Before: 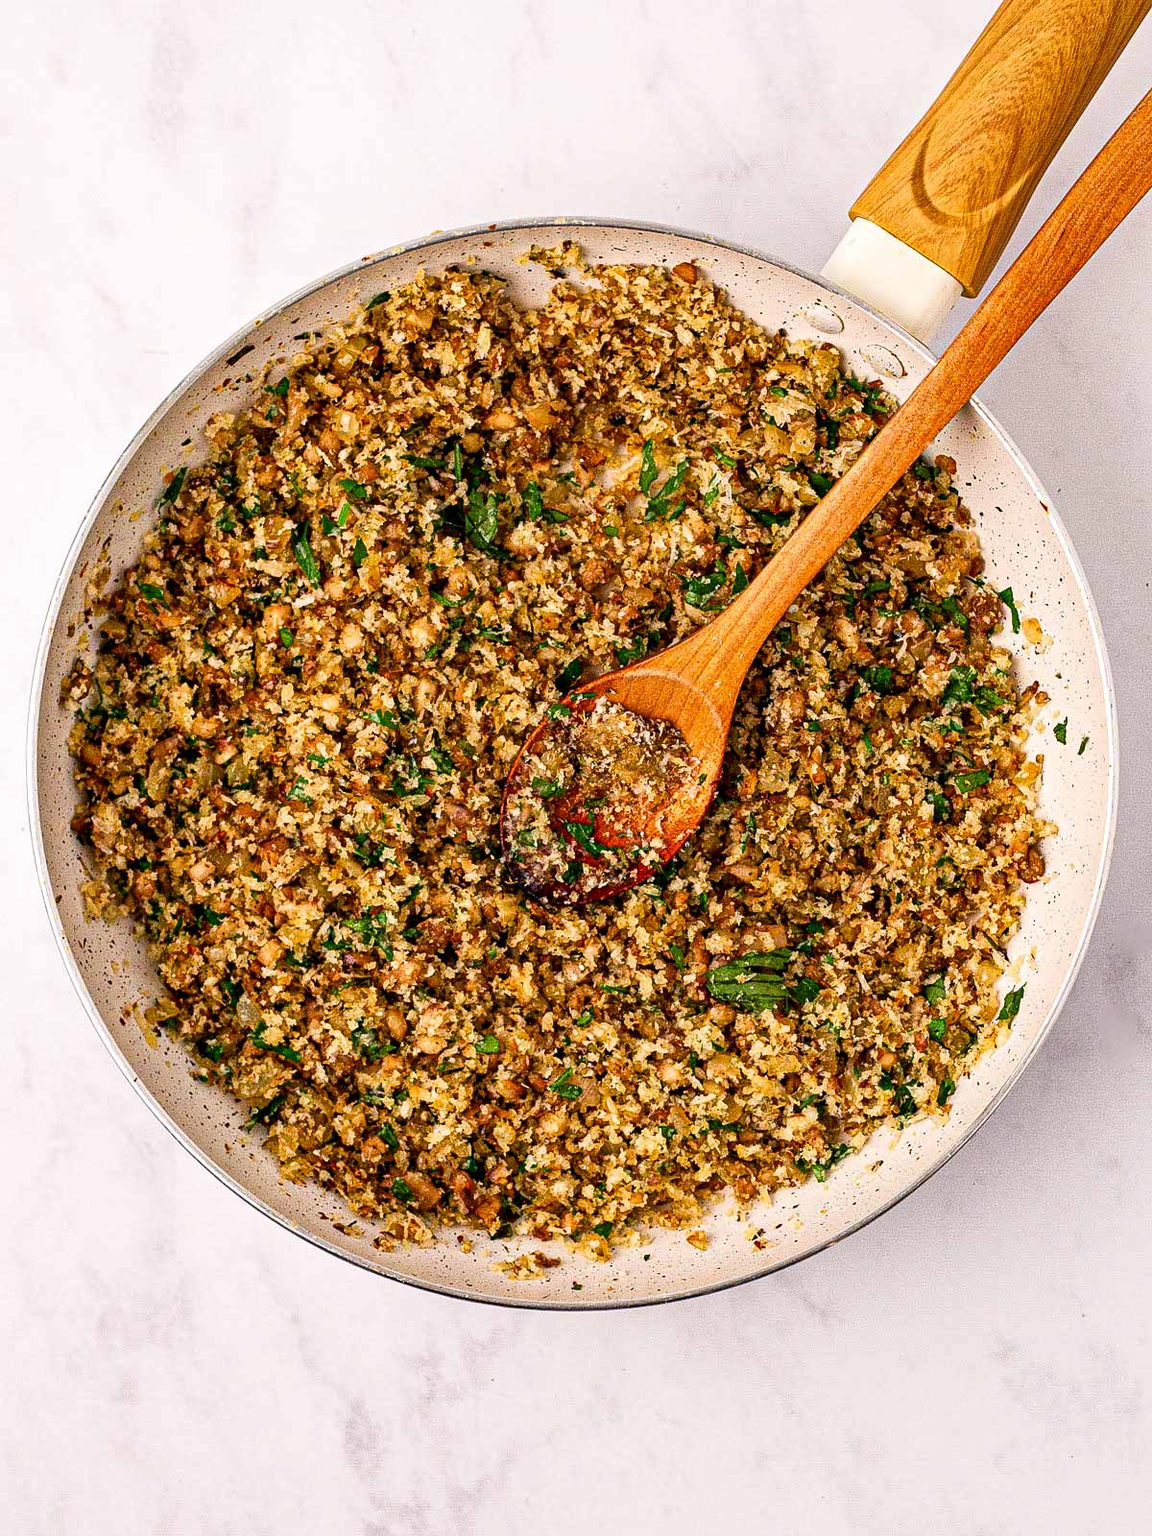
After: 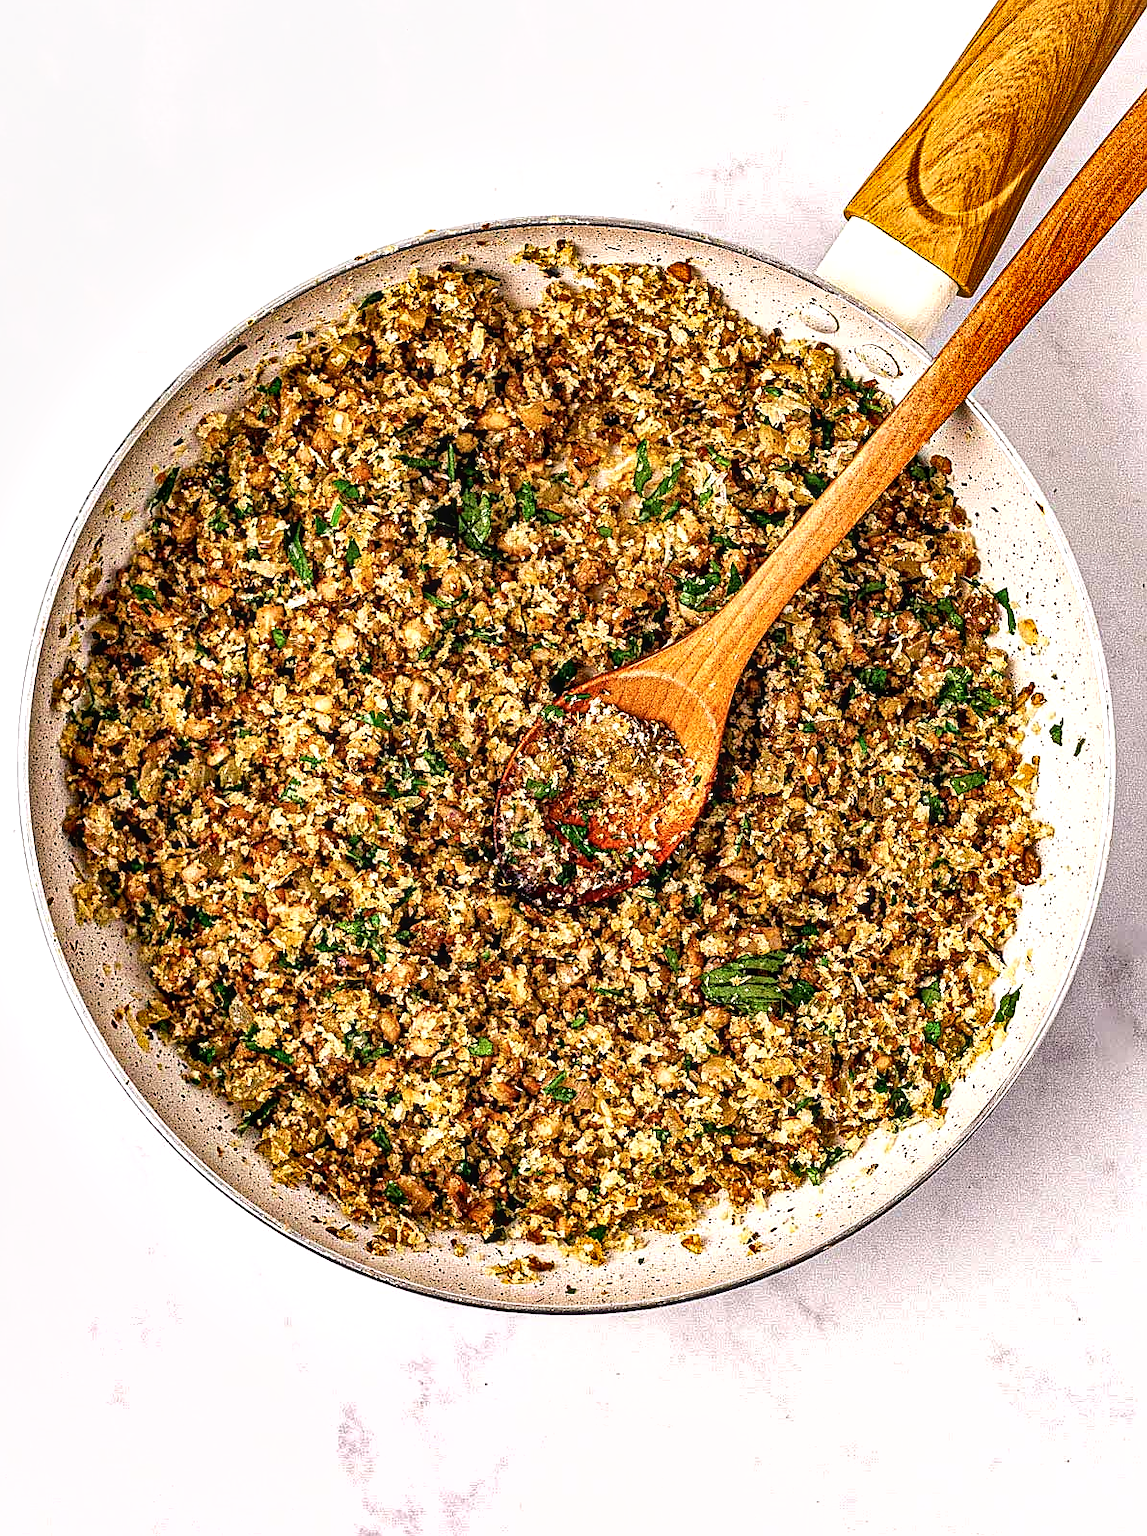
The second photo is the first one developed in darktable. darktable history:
shadows and highlights: soften with gaussian
crop and rotate: left 0.759%, top 0.146%, bottom 0.271%
exposure: black level correction 0.004, exposure 0.016 EV, compensate exposure bias true, compensate highlight preservation false
local contrast: on, module defaults
contrast brightness saturation: saturation -0.087
tone equalizer: -8 EV -0.39 EV, -7 EV -0.382 EV, -6 EV -0.35 EV, -5 EV -0.206 EV, -3 EV 0.25 EV, -2 EV 0.327 EV, -1 EV 0.382 EV, +0 EV 0.409 EV
sharpen: amount 0.5
